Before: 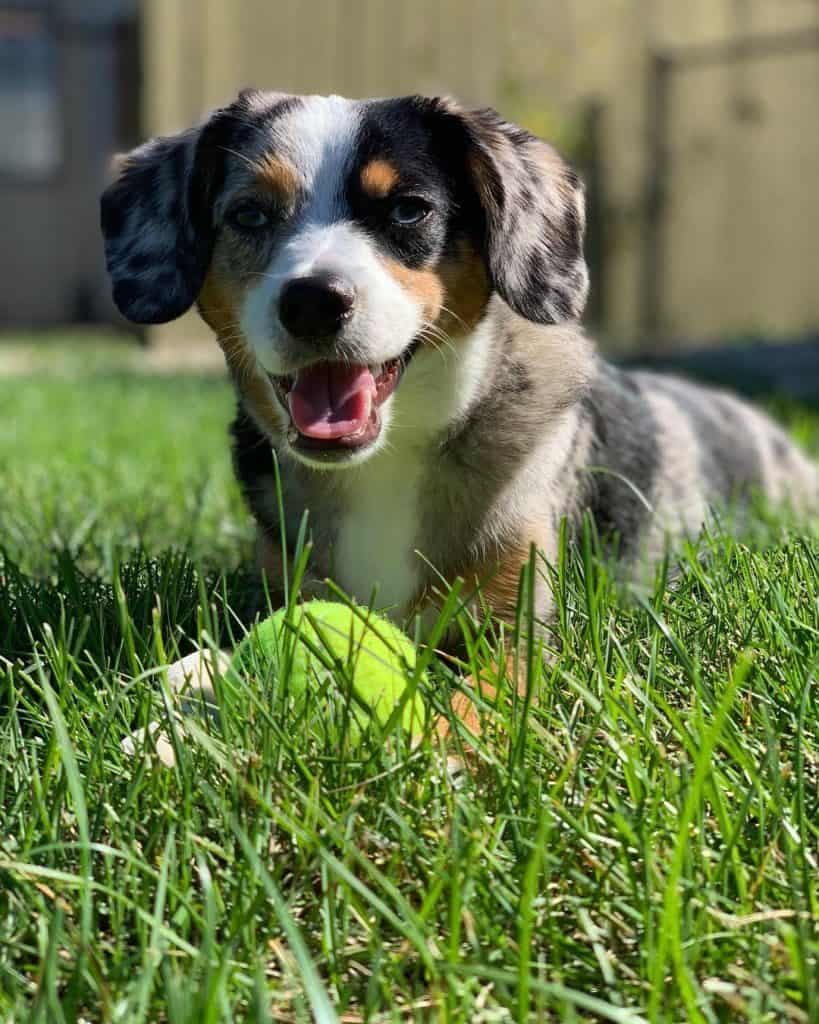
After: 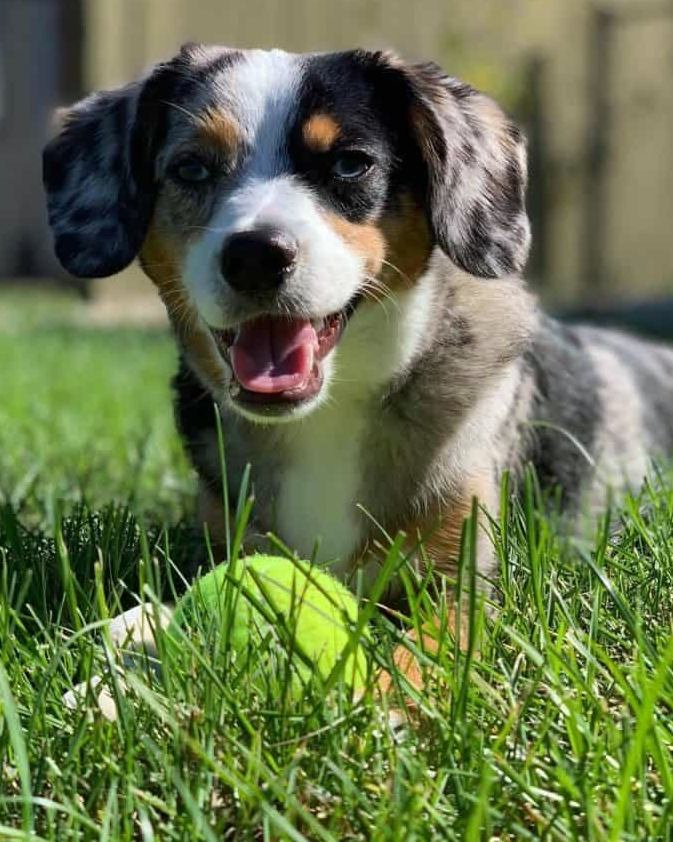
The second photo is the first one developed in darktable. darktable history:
white balance: red 0.988, blue 1.017
crop and rotate: left 7.196%, top 4.574%, right 10.605%, bottom 13.178%
